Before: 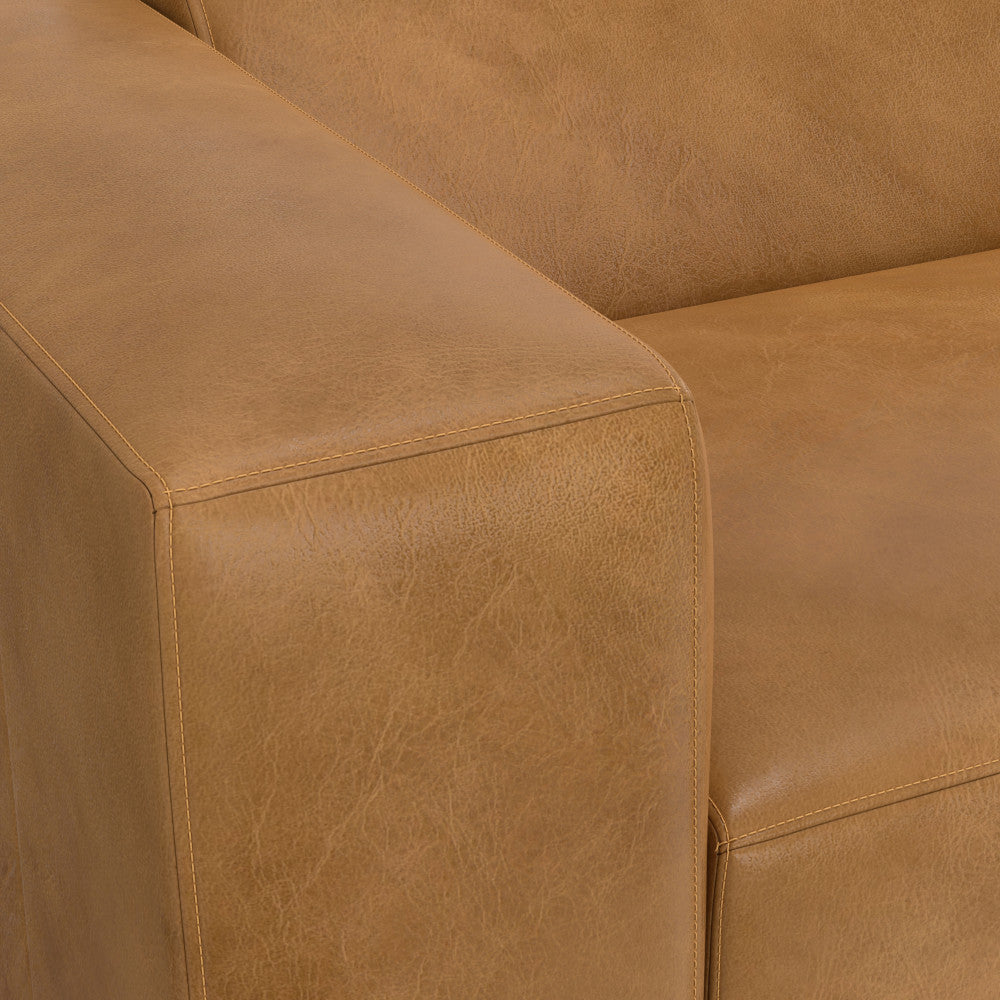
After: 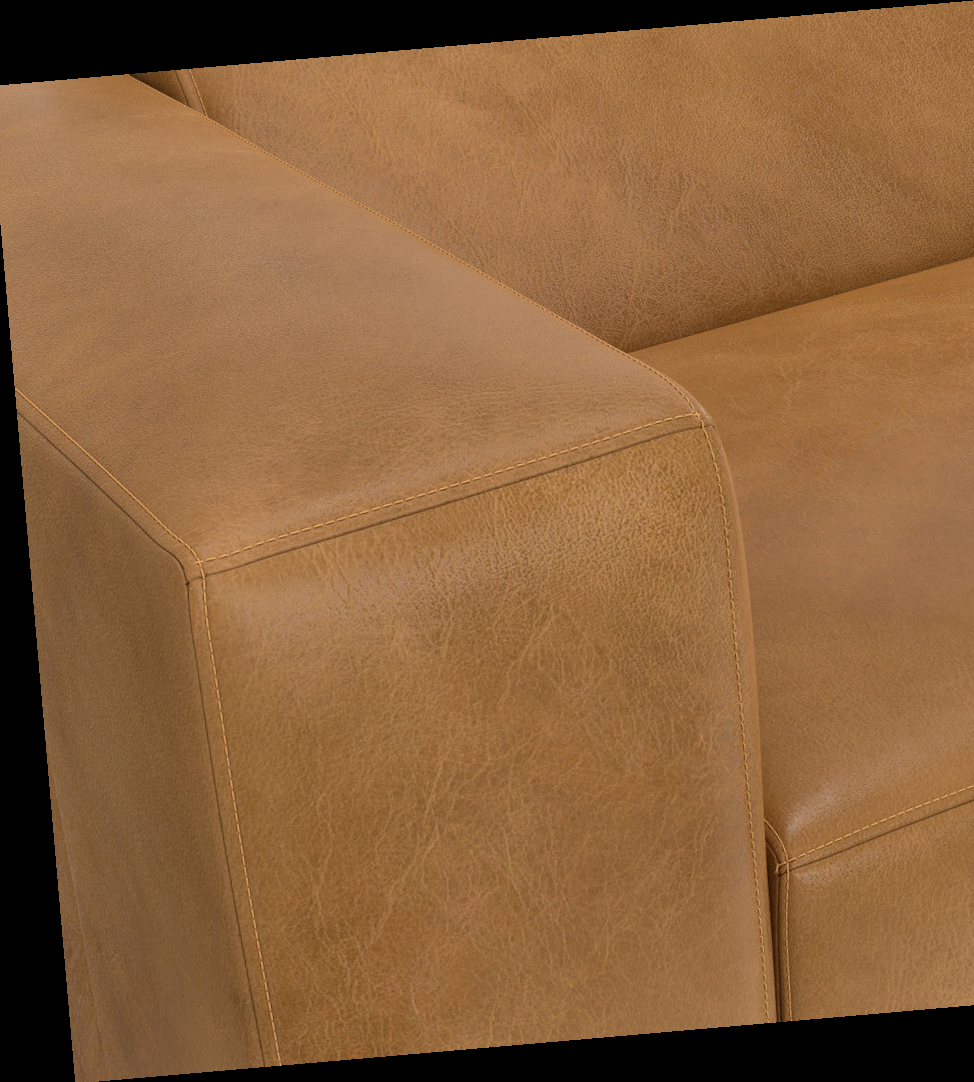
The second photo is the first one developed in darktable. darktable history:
crop and rotate: left 1.088%, right 8.807%
rotate and perspective: rotation -4.98°, automatic cropping off
shadows and highlights: shadows 20.91, highlights -82.73, soften with gaussian
